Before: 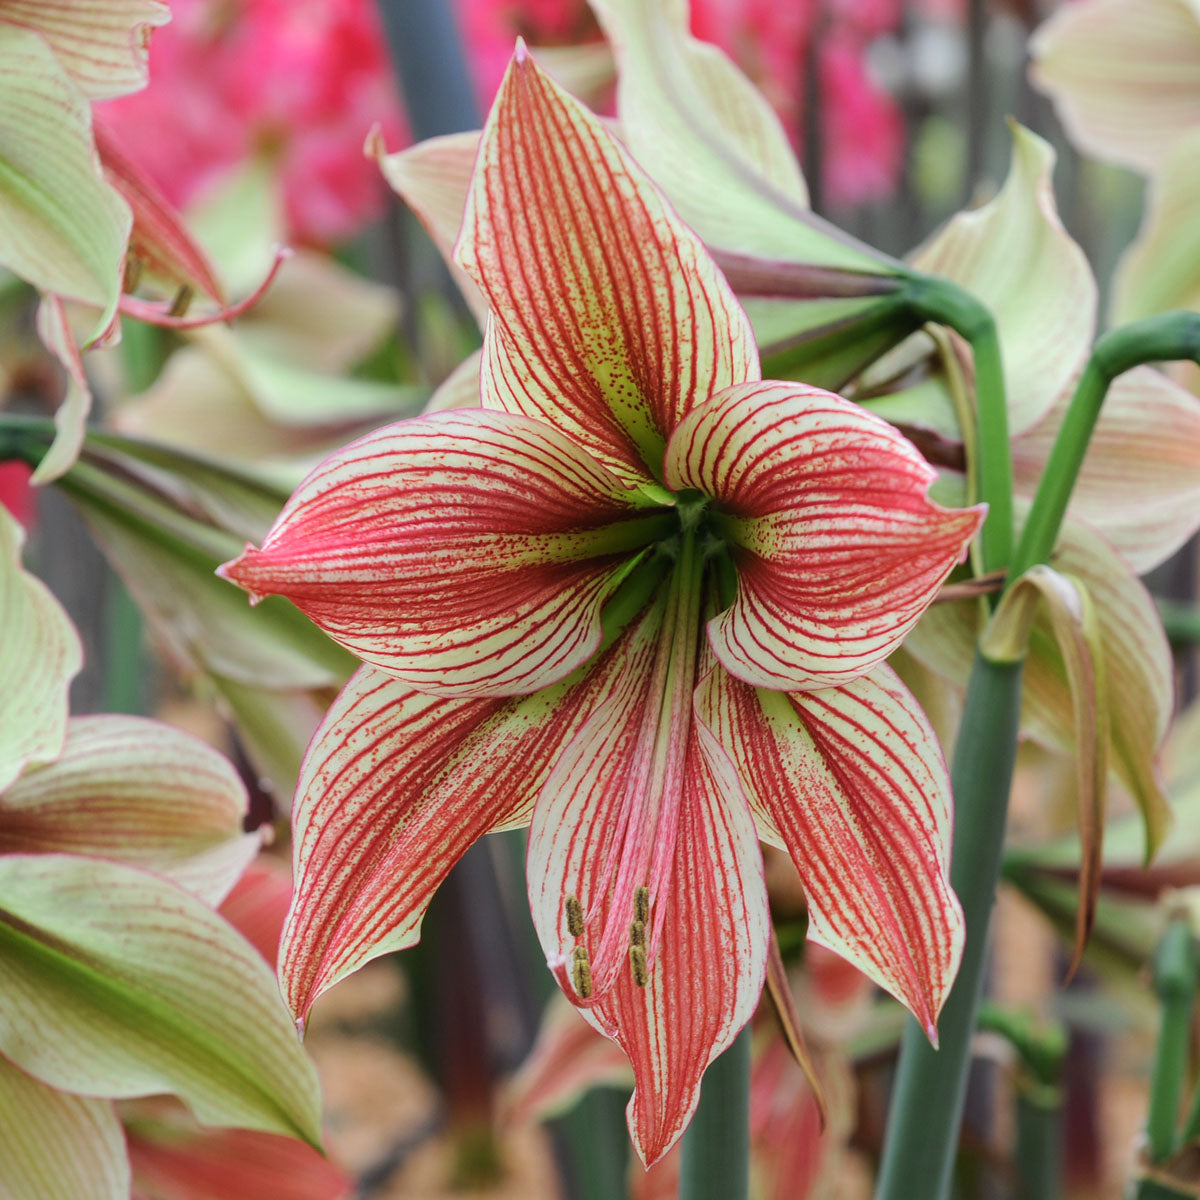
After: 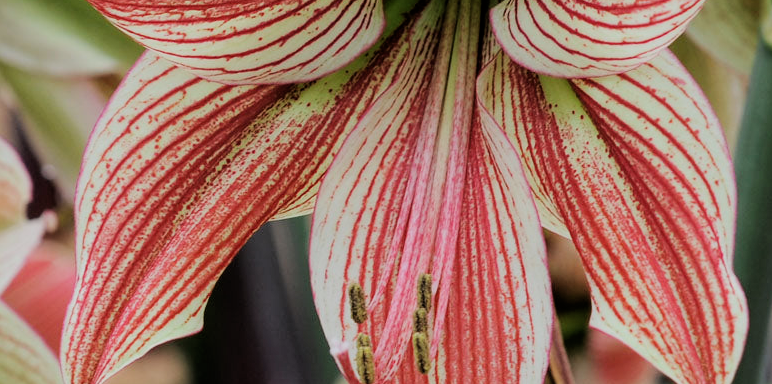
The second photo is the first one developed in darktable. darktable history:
crop: left 18.091%, top 51.13%, right 17.525%, bottom 16.85%
filmic rgb: black relative exposure -5 EV, hardness 2.88, contrast 1.2, highlights saturation mix -30%
